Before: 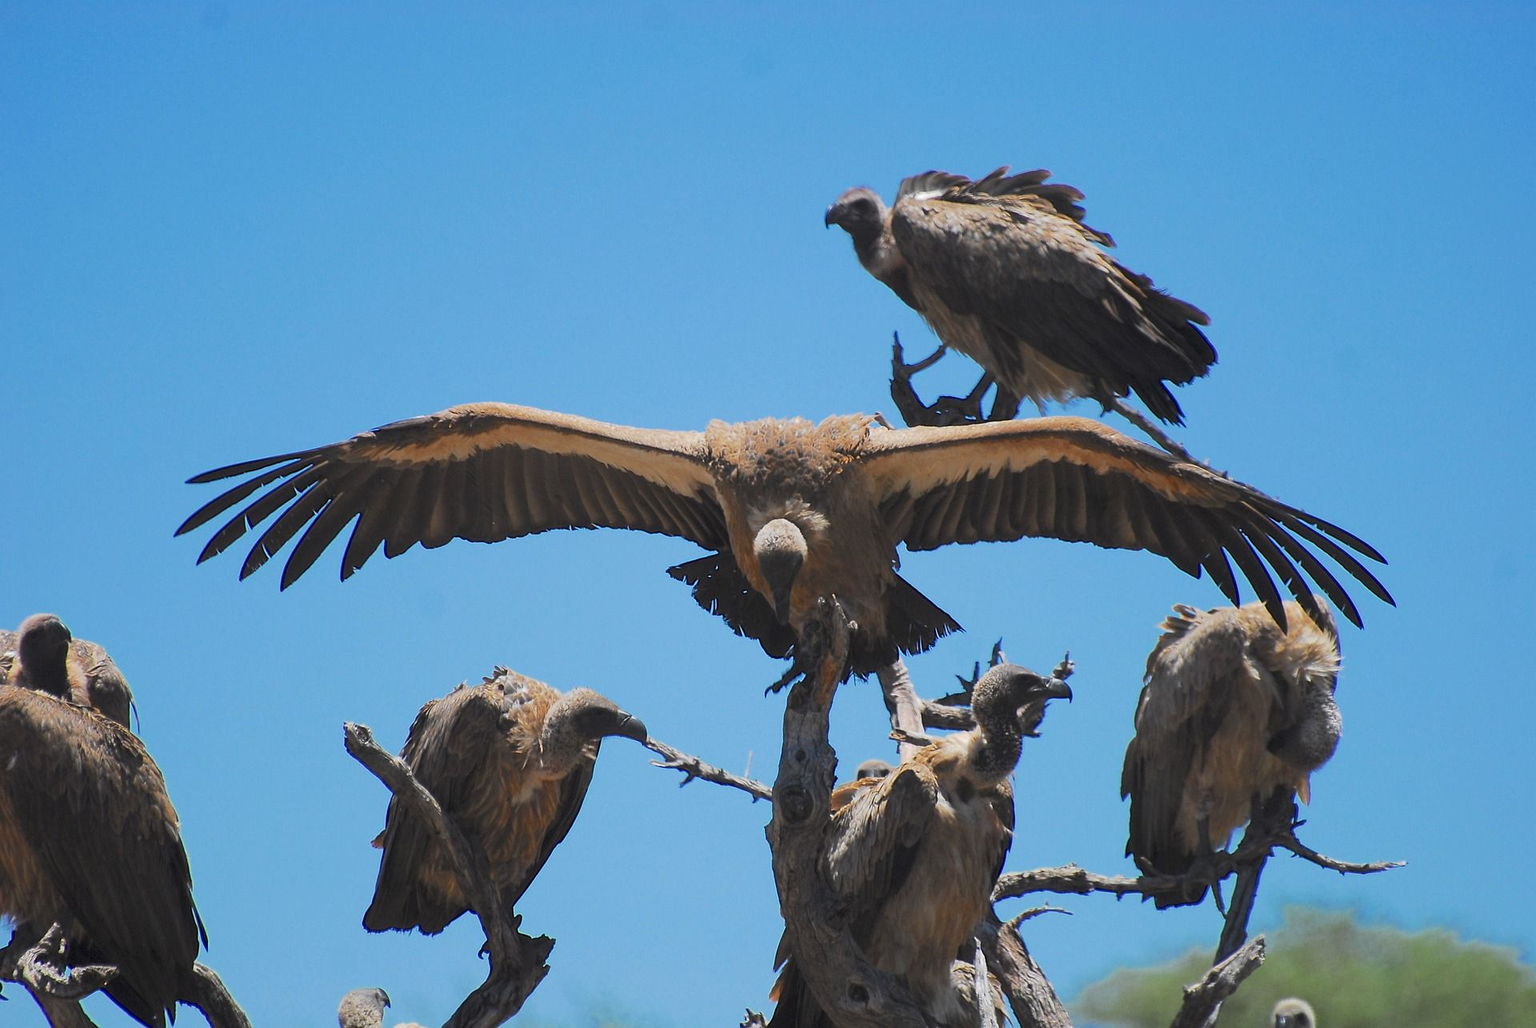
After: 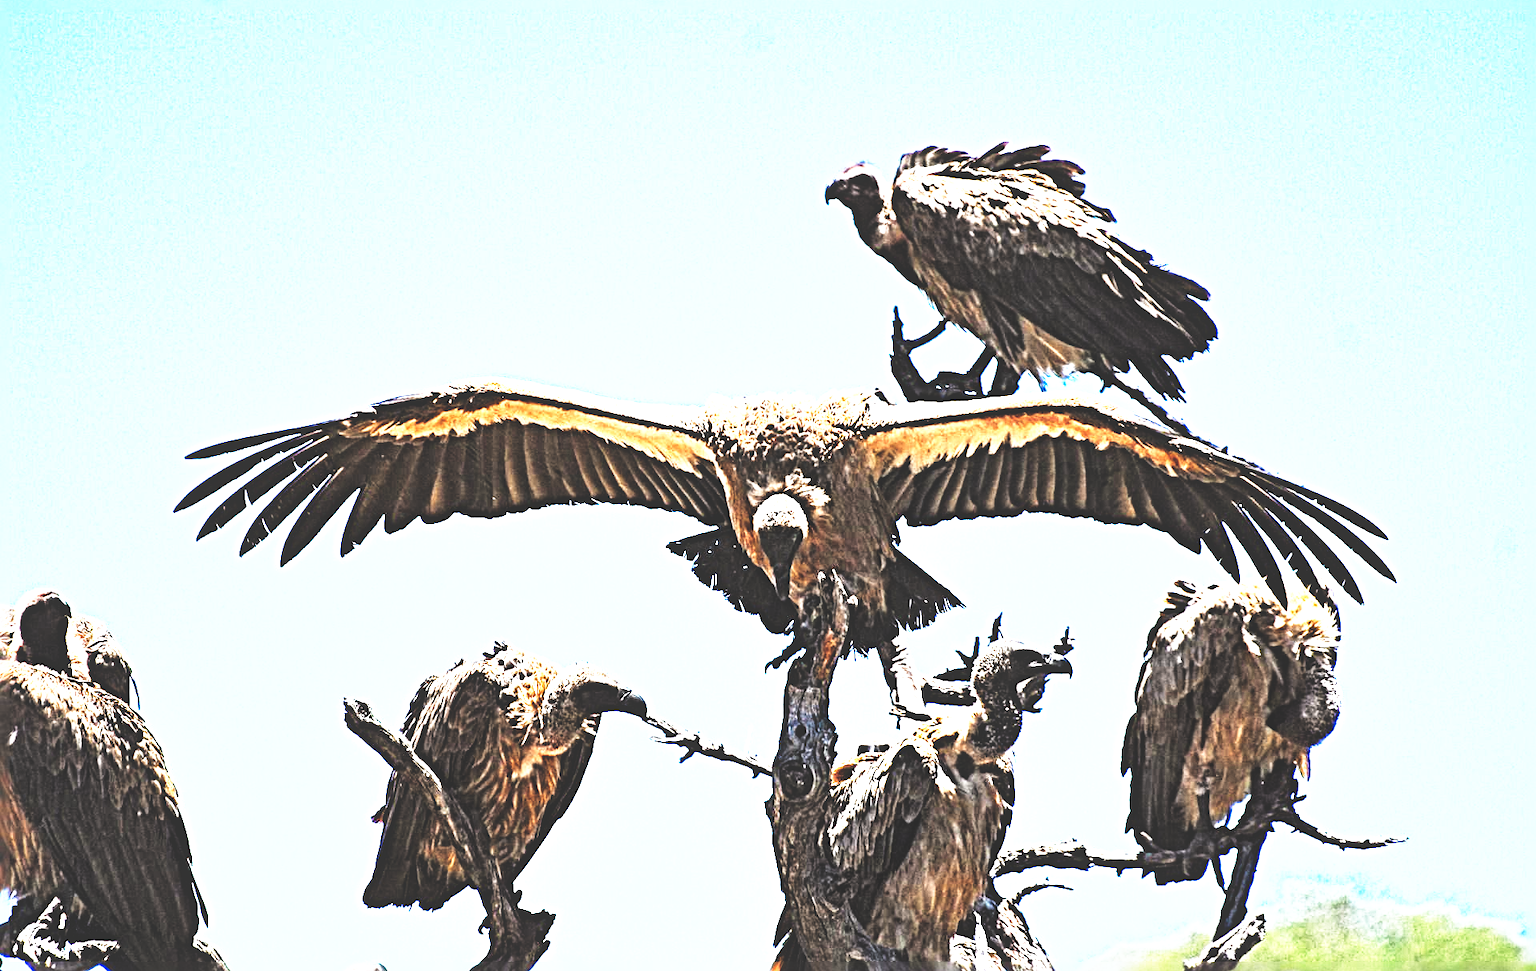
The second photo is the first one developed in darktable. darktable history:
exposure: black level correction 0, exposure 1.6 EV, compensate exposure bias true, compensate highlight preservation false
base curve: curves: ch0 [(0, 0.036) (0.007, 0.037) (0.604, 0.887) (1, 1)], preserve colors none
local contrast: mode bilateral grid, contrast 25, coarseness 60, detail 151%, midtone range 0.2
sharpen: radius 6.3, amount 1.8, threshold 0
contrast equalizer: octaves 7, y [[0.528, 0.548, 0.563, 0.562, 0.546, 0.526], [0.55 ×6], [0 ×6], [0 ×6], [0 ×6]]
crop and rotate: top 2.479%, bottom 3.018%
